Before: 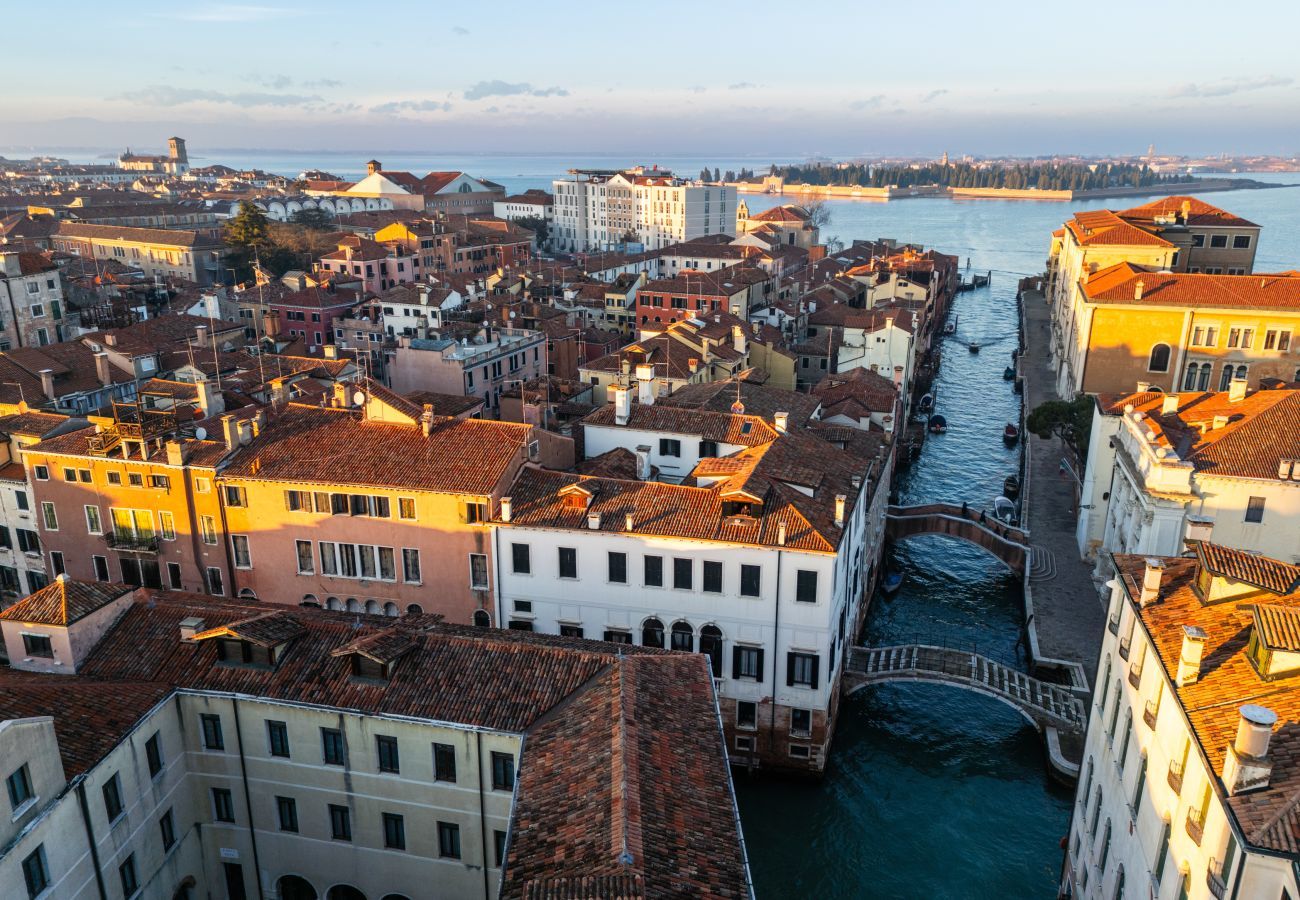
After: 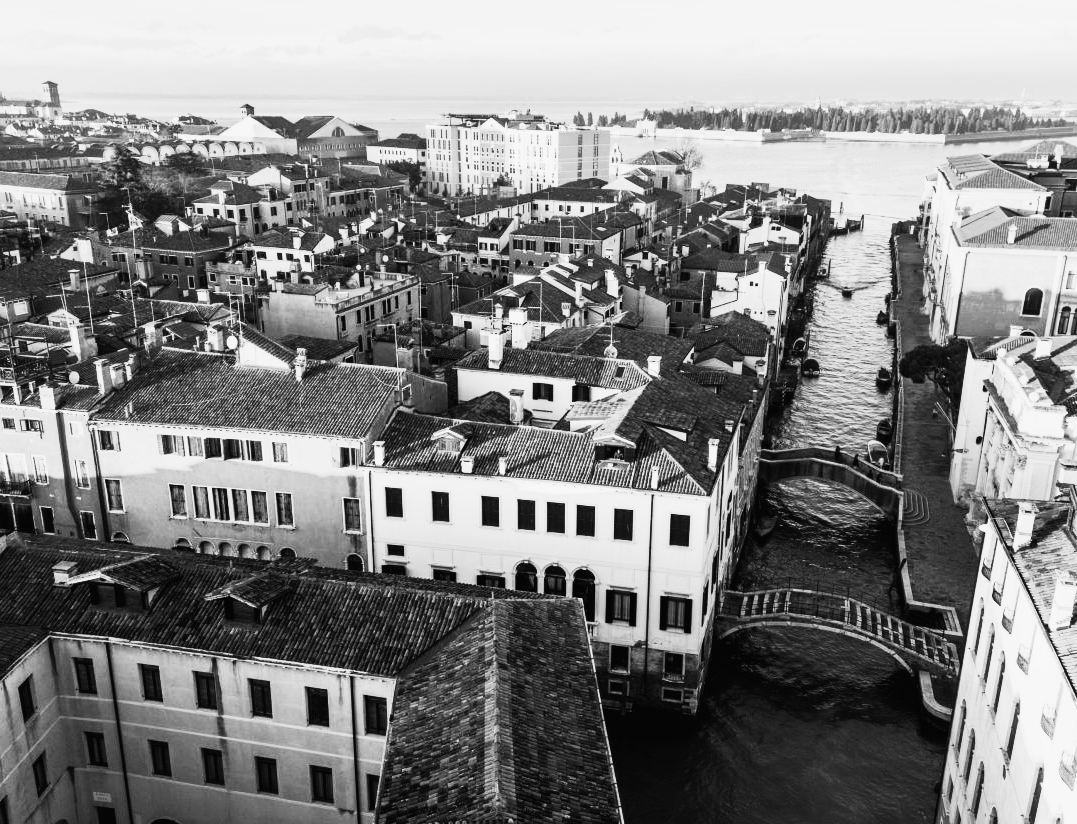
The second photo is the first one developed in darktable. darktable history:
filmic rgb: black relative exposure -6.98 EV, white relative exposure 5.63 EV, hardness 2.86
contrast brightness saturation: contrast 0.53, brightness 0.47, saturation -1
white balance: red 0.988, blue 1.017
crop: left 9.807%, top 6.259%, right 7.334%, bottom 2.177%
